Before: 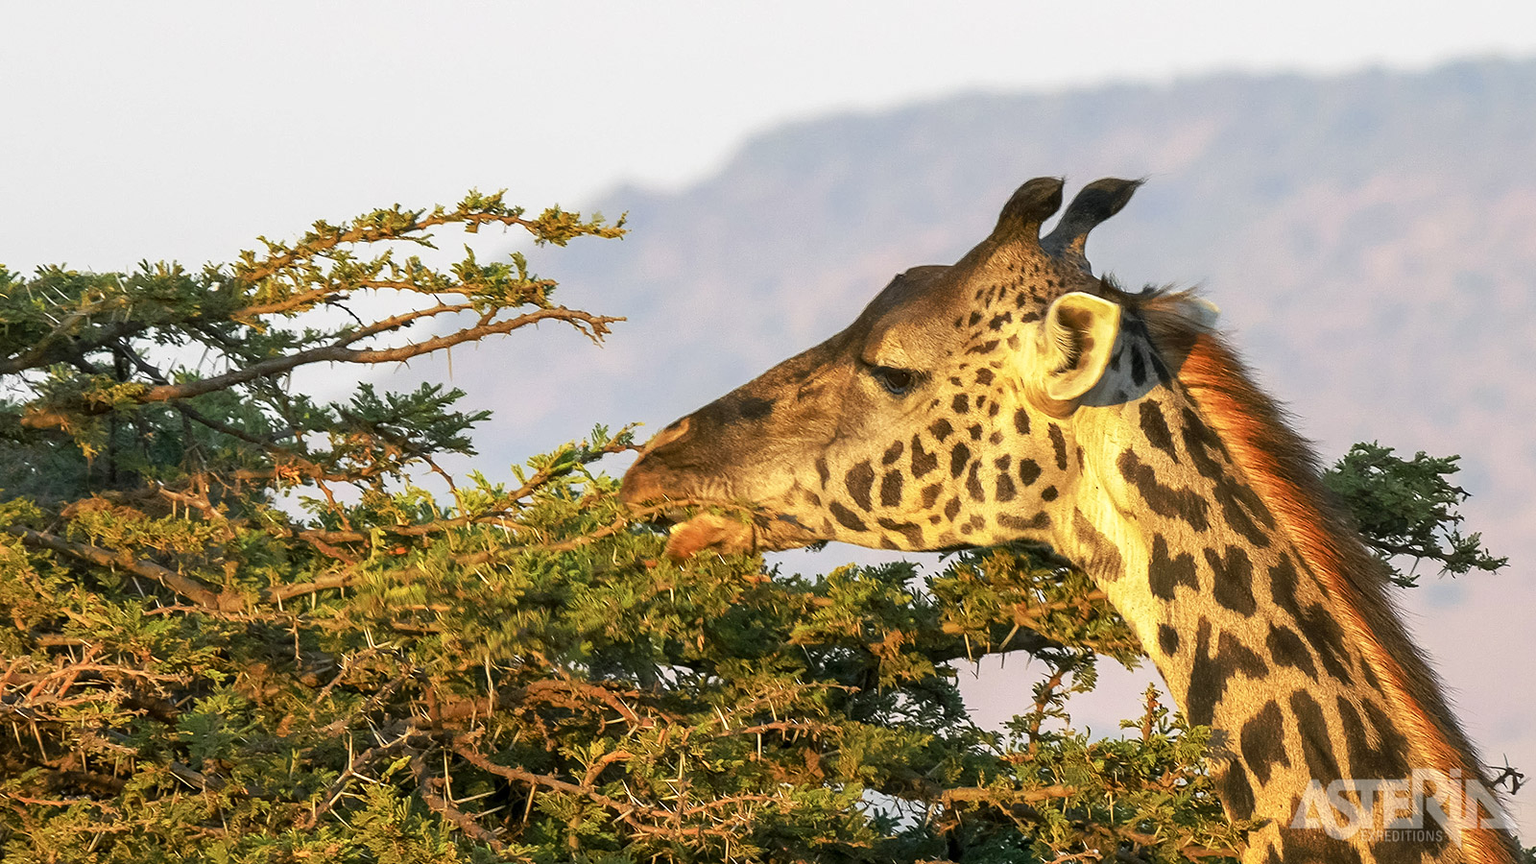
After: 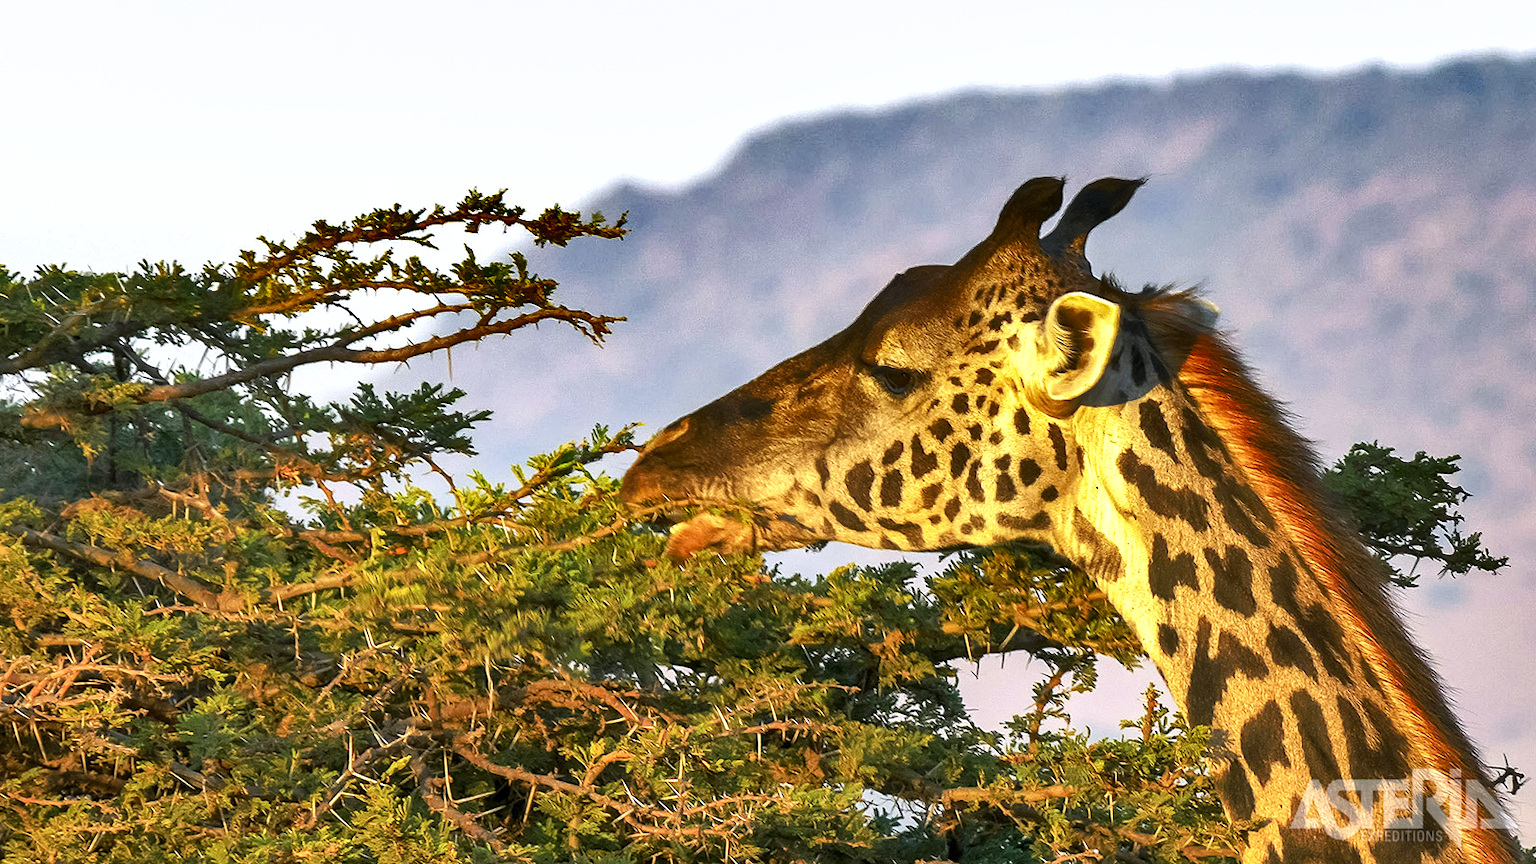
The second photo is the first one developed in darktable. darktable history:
exposure: exposure 0.657 EV, compensate highlight preservation false
white balance: red 0.983, blue 1.036
shadows and highlights: shadows 80.73, white point adjustment -9.07, highlights -61.46, soften with gaussian
